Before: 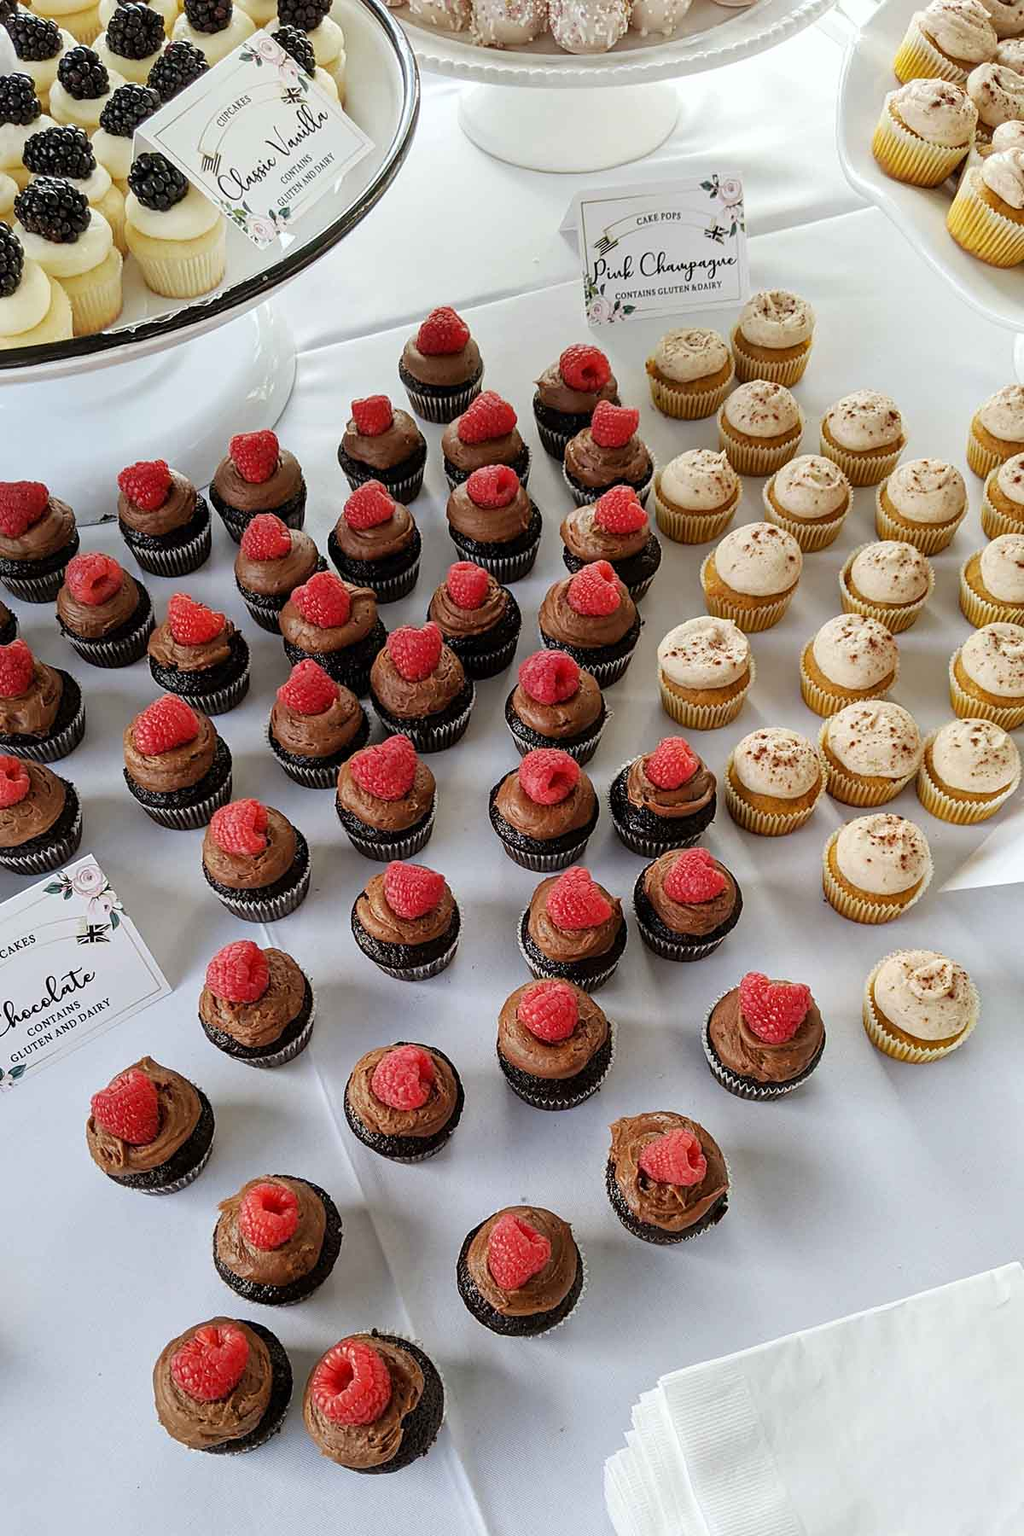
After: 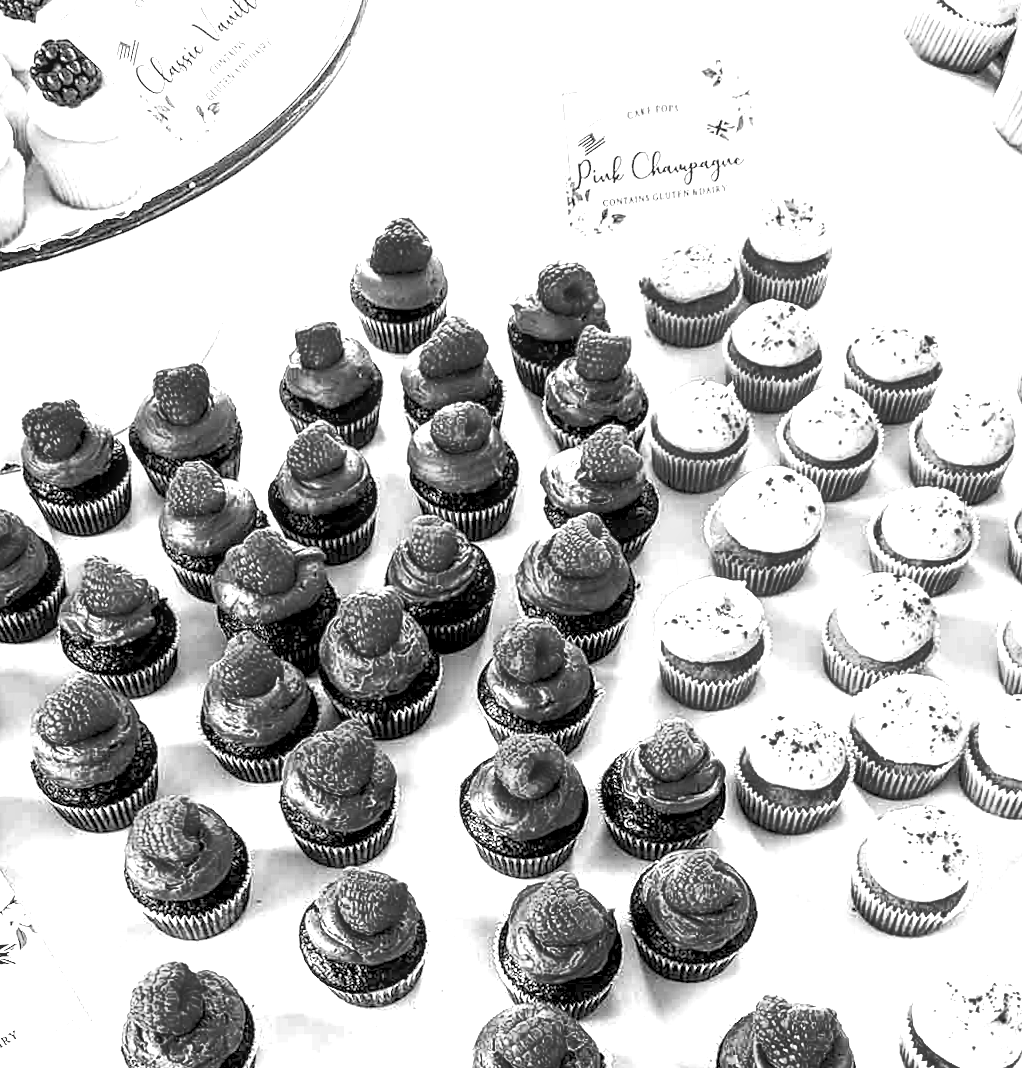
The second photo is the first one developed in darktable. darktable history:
monochrome: a 0, b 0, size 0.5, highlights 0.57
color balance rgb: perceptual saturation grading › global saturation 25%, global vibrance 20%
rotate and perspective: rotation -0.45°, automatic cropping original format, crop left 0.008, crop right 0.992, crop top 0.012, crop bottom 0.988
white balance: emerald 1
crop and rotate: left 9.345%, top 7.22%, right 4.982%, bottom 32.331%
exposure: black level correction 0.001, exposure 2 EV, compensate highlight preservation false
local contrast: detail 160%
